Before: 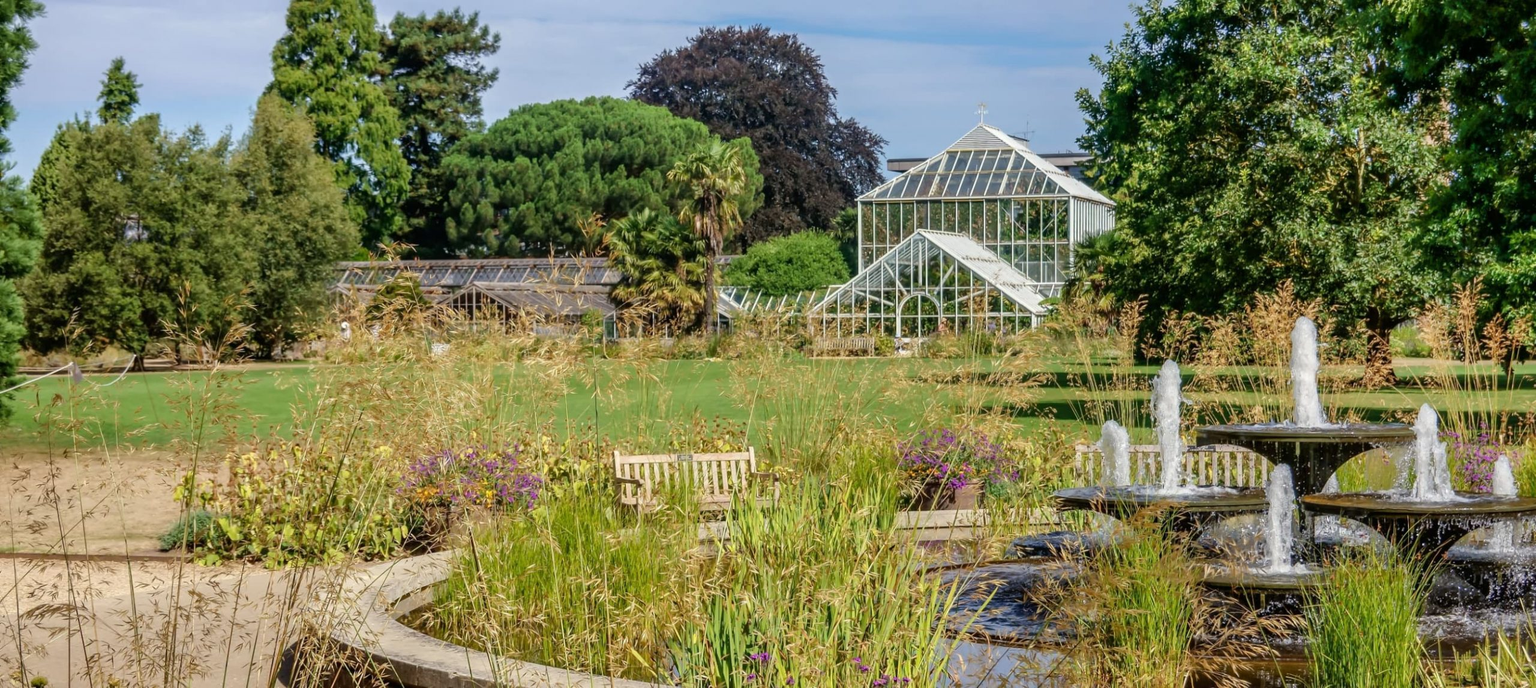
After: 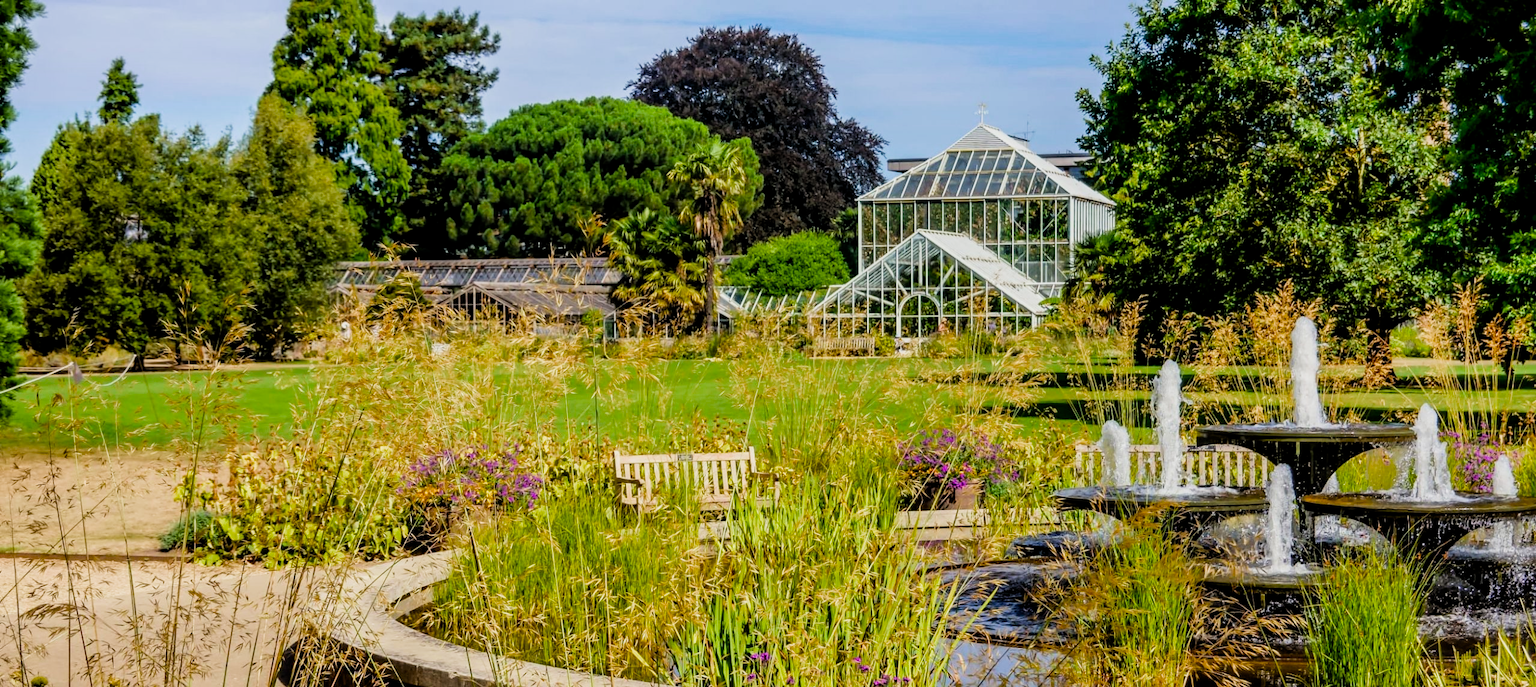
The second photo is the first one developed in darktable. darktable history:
filmic rgb: middle gray luminance 9.83%, black relative exposure -8.61 EV, white relative exposure 3.31 EV, target black luminance 0%, hardness 5.2, latitude 44.59%, contrast 1.313, highlights saturation mix 5.15%, shadows ↔ highlights balance 23.84%, color science v5 (2021), iterations of high-quality reconstruction 0, contrast in shadows safe, contrast in highlights safe
color balance rgb: shadows lift › hue 85.77°, perceptual saturation grading › global saturation 30.947%
